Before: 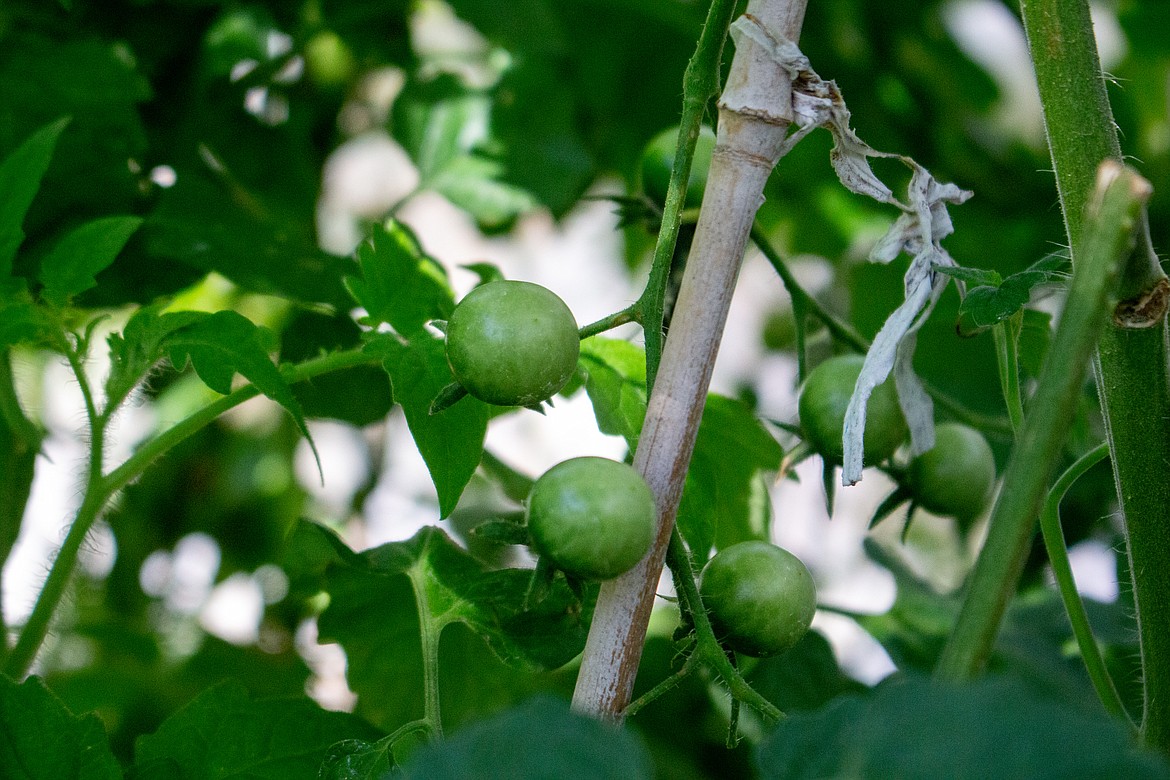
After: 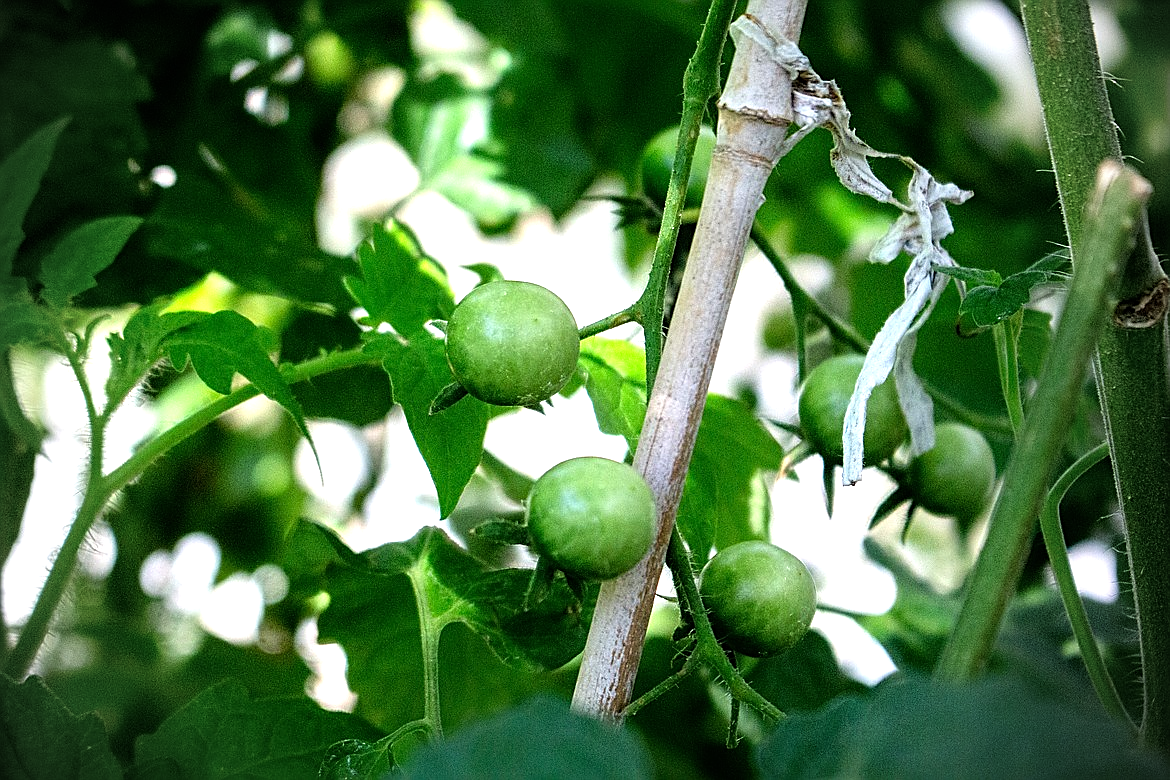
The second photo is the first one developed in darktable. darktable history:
vignetting: fall-off start 71.52%
sharpen: on, module defaults
tone equalizer: -8 EV -1.1 EV, -7 EV -1.03 EV, -6 EV -0.869 EV, -5 EV -0.568 EV, -3 EV 0.596 EV, -2 EV 0.878 EV, -1 EV 1.01 EV, +0 EV 1.08 EV
